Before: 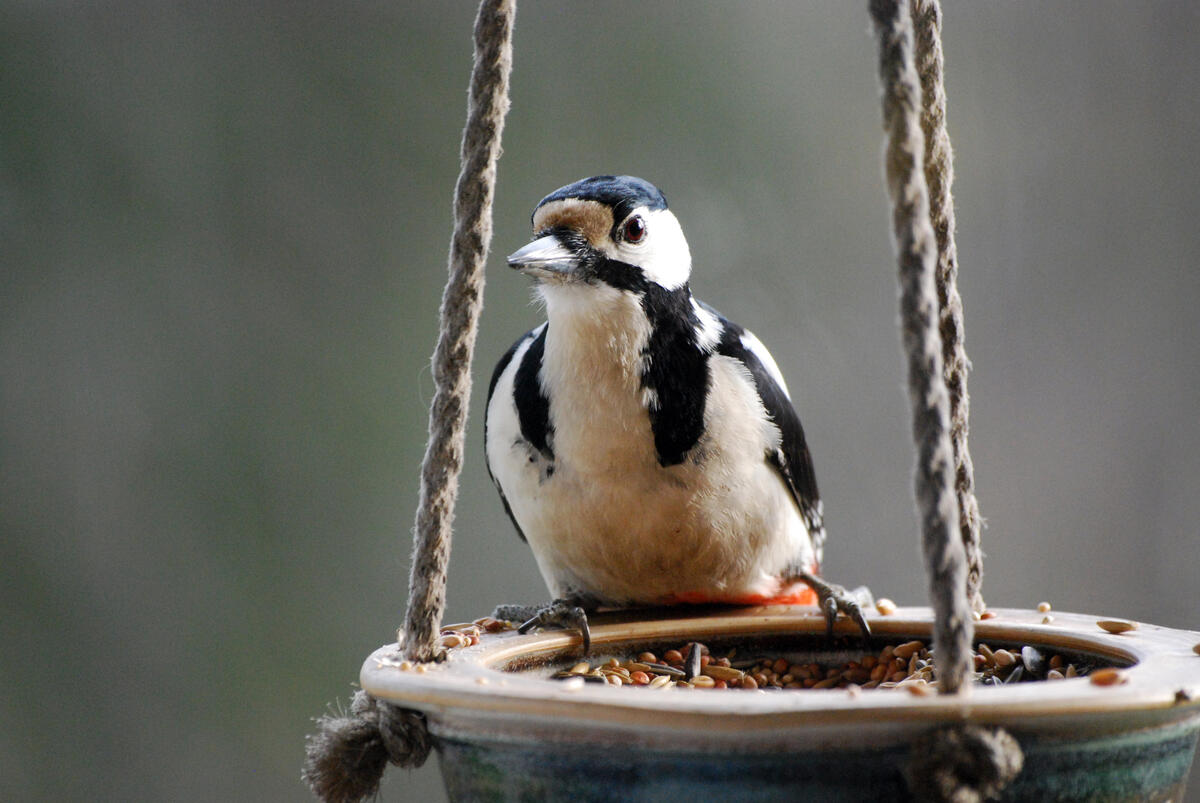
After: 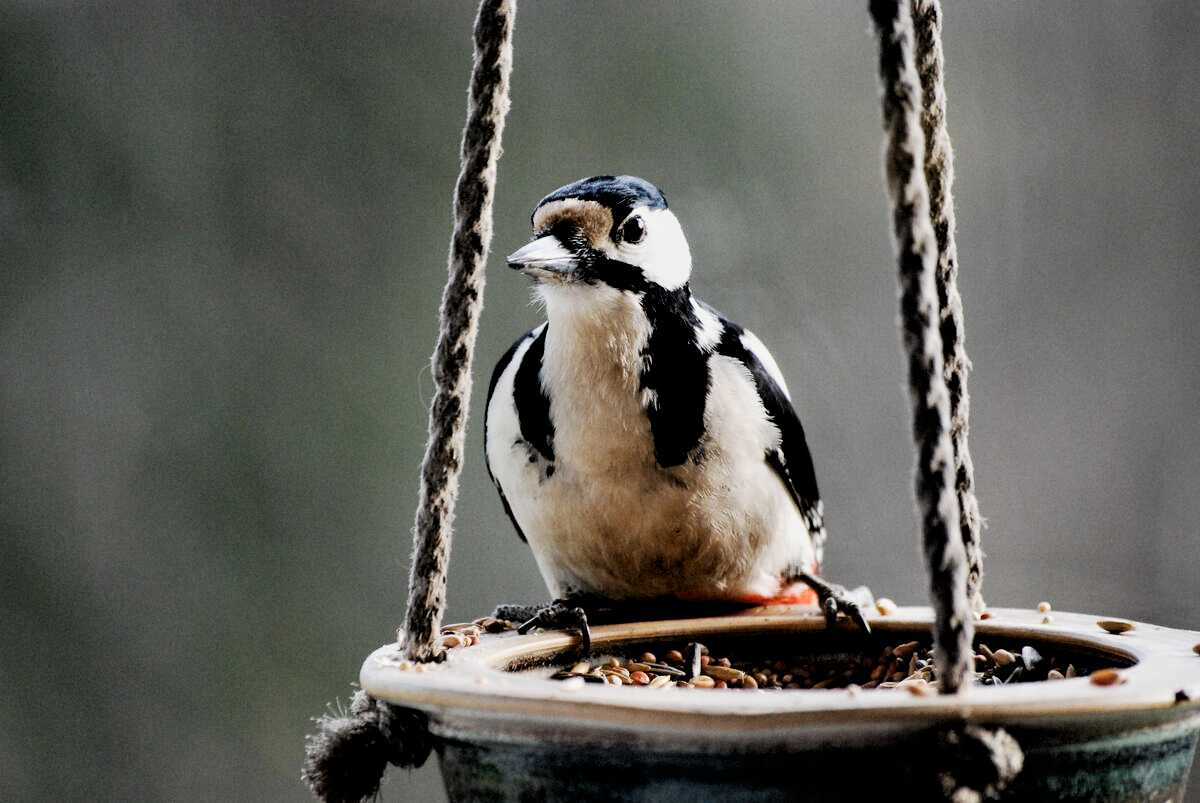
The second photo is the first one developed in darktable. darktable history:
filmic rgb: black relative exposure -5 EV, hardness 2.88, contrast 1.2, highlights saturation mix -30%
contrast equalizer: y [[0.601, 0.6, 0.598, 0.598, 0.6, 0.601], [0.5 ×6], [0.5 ×6], [0 ×6], [0 ×6]]
